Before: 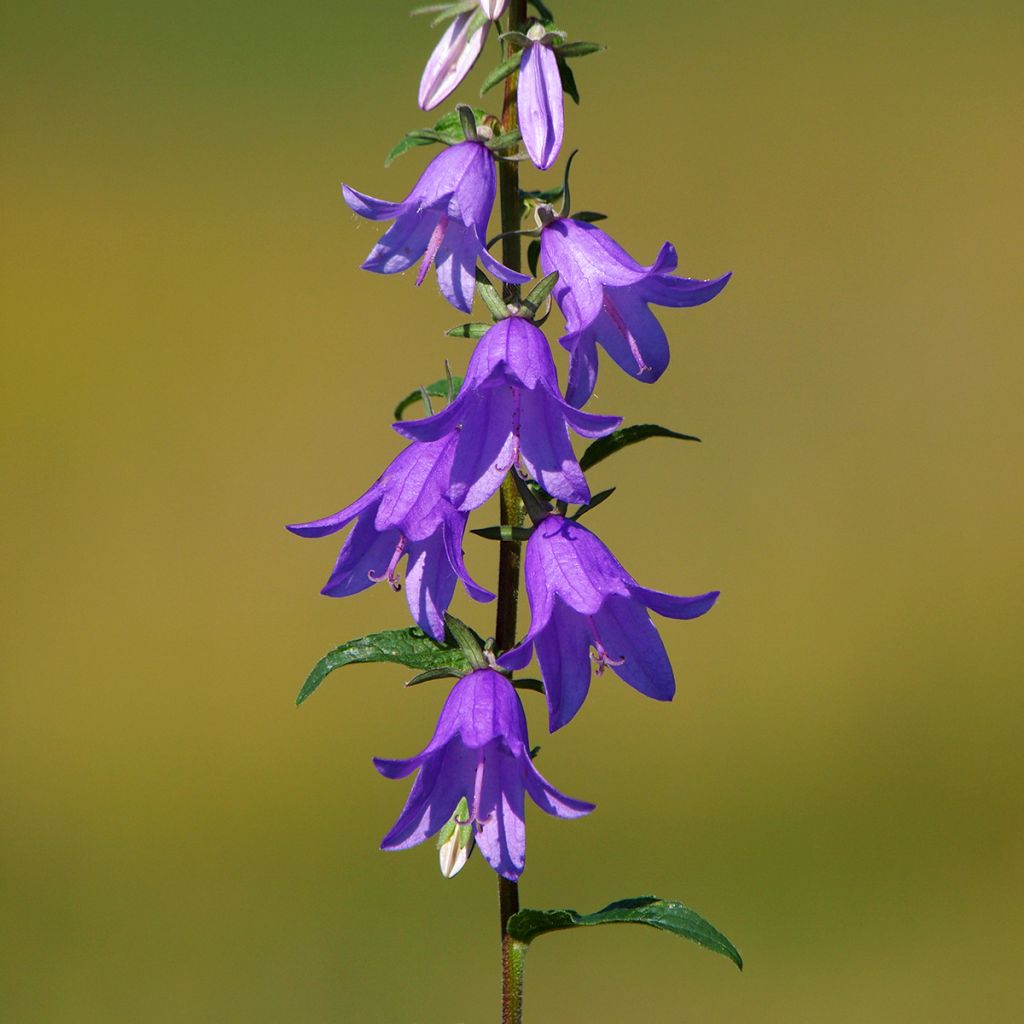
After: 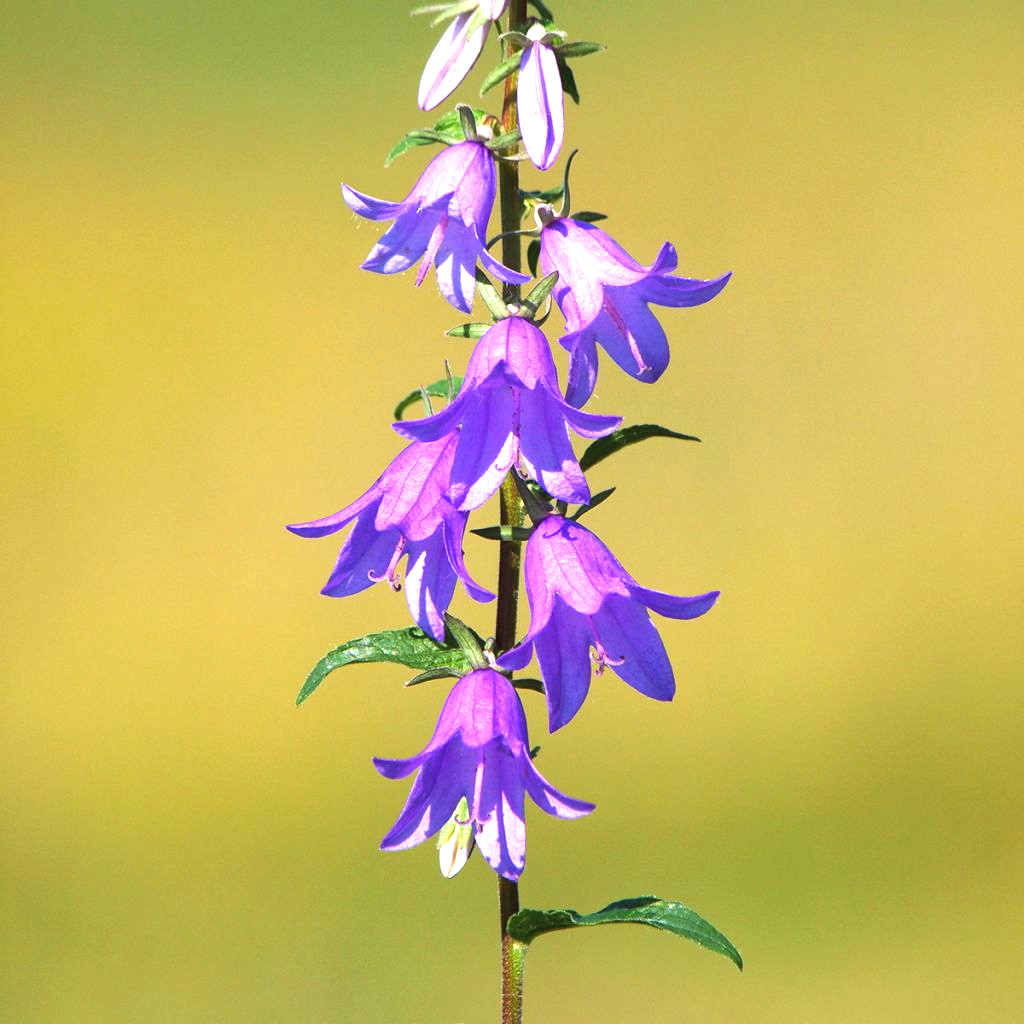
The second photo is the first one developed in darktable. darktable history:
exposure: black level correction -0.002, exposure 1.362 EV, compensate highlight preservation false
